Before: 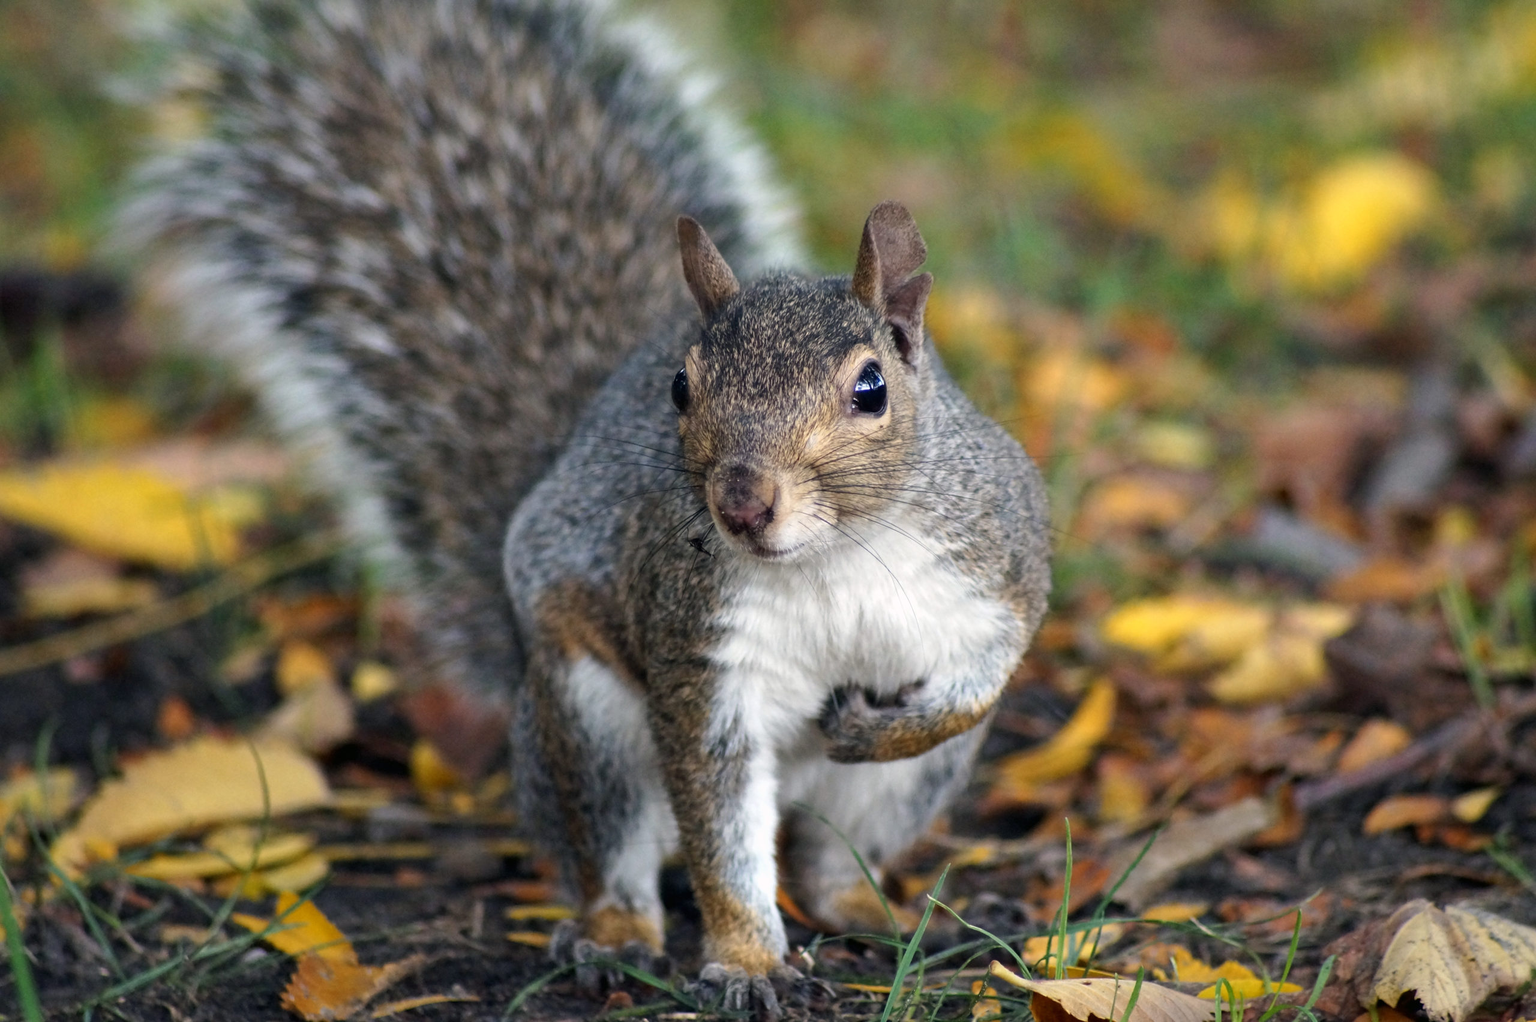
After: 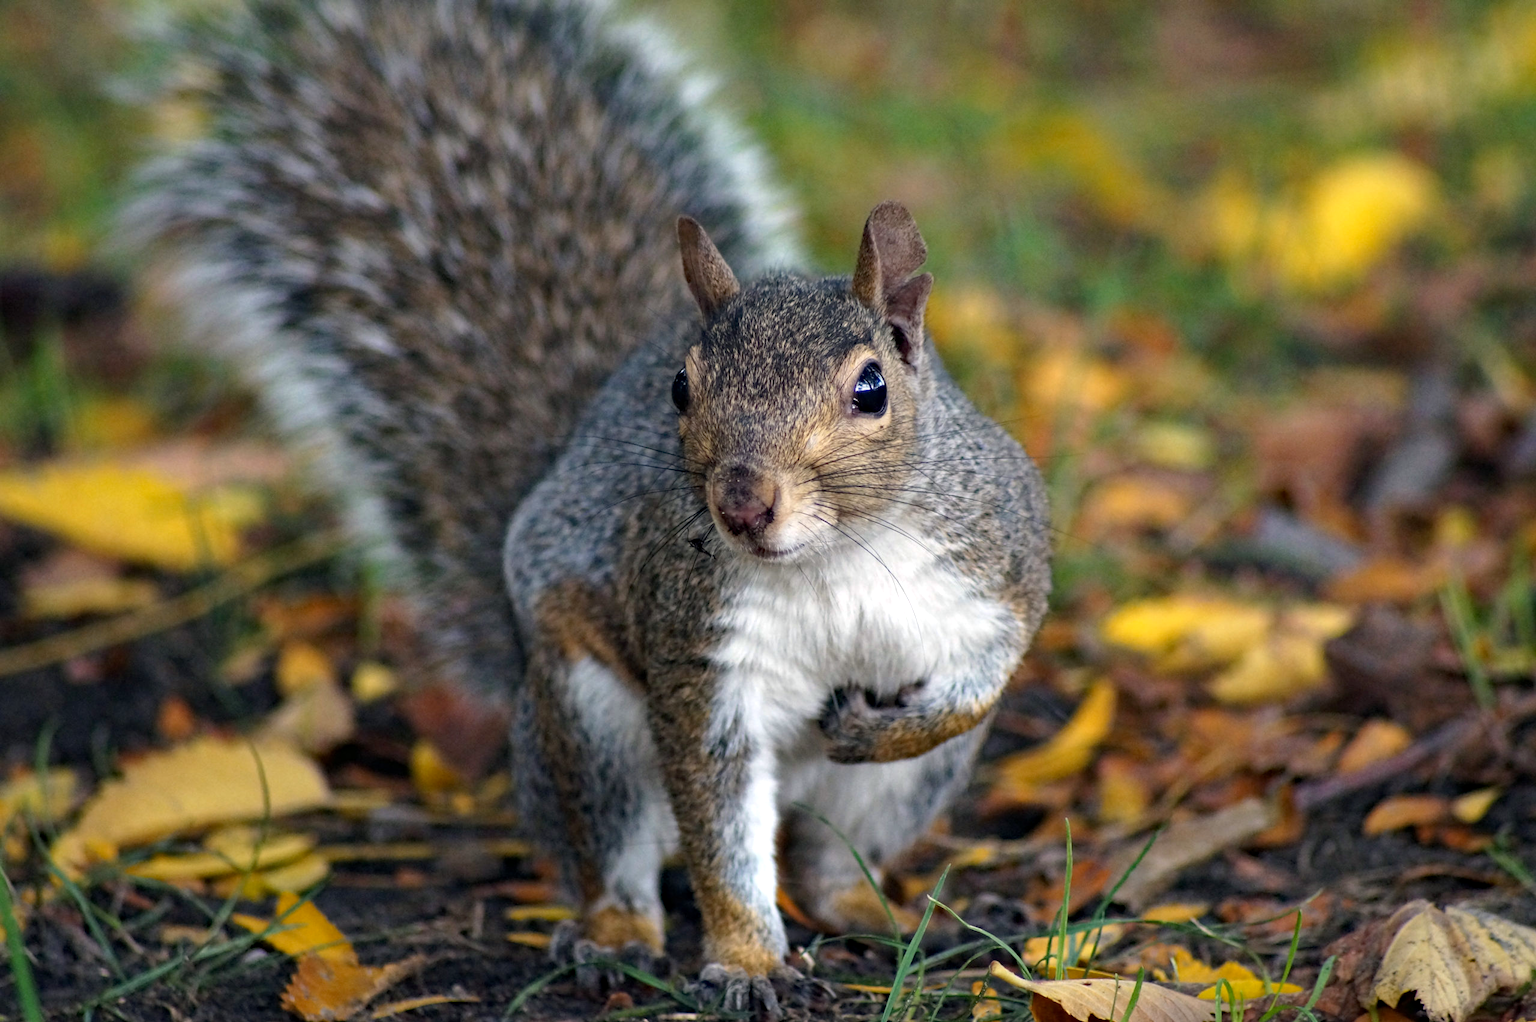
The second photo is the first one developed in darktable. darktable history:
haze removal: strength 0.29, distance 0.25, compatibility mode true, adaptive false
color zones: curves: ch0 [(0, 0.5) (0.143, 0.5) (0.286, 0.5) (0.429, 0.5) (0.571, 0.5) (0.714, 0.476) (0.857, 0.5) (1, 0.5)]; ch2 [(0, 0.5) (0.143, 0.5) (0.286, 0.5) (0.429, 0.5) (0.571, 0.5) (0.714, 0.487) (0.857, 0.5) (1, 0.5)]
